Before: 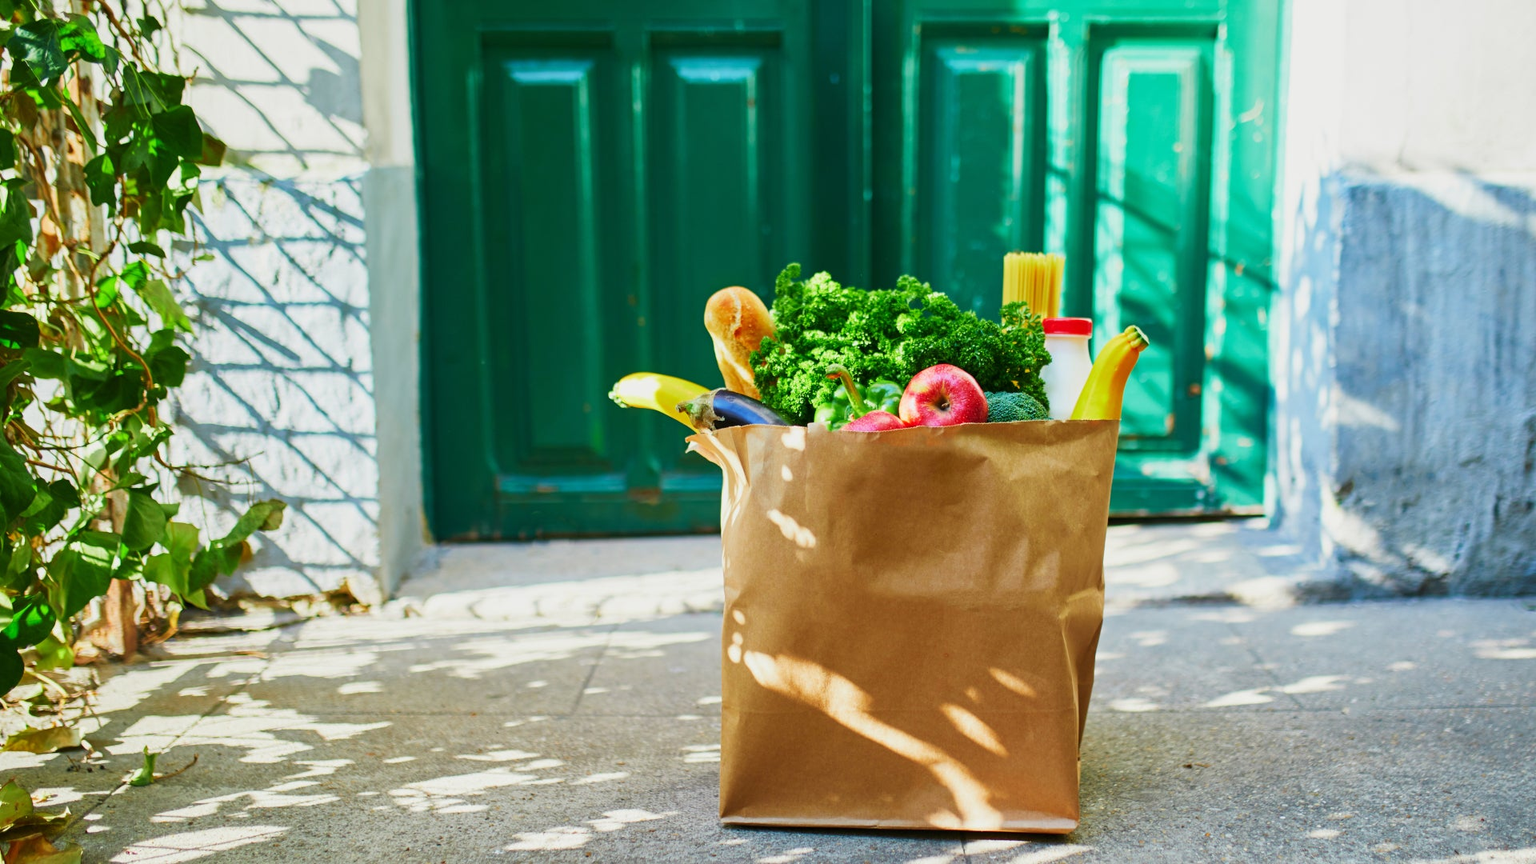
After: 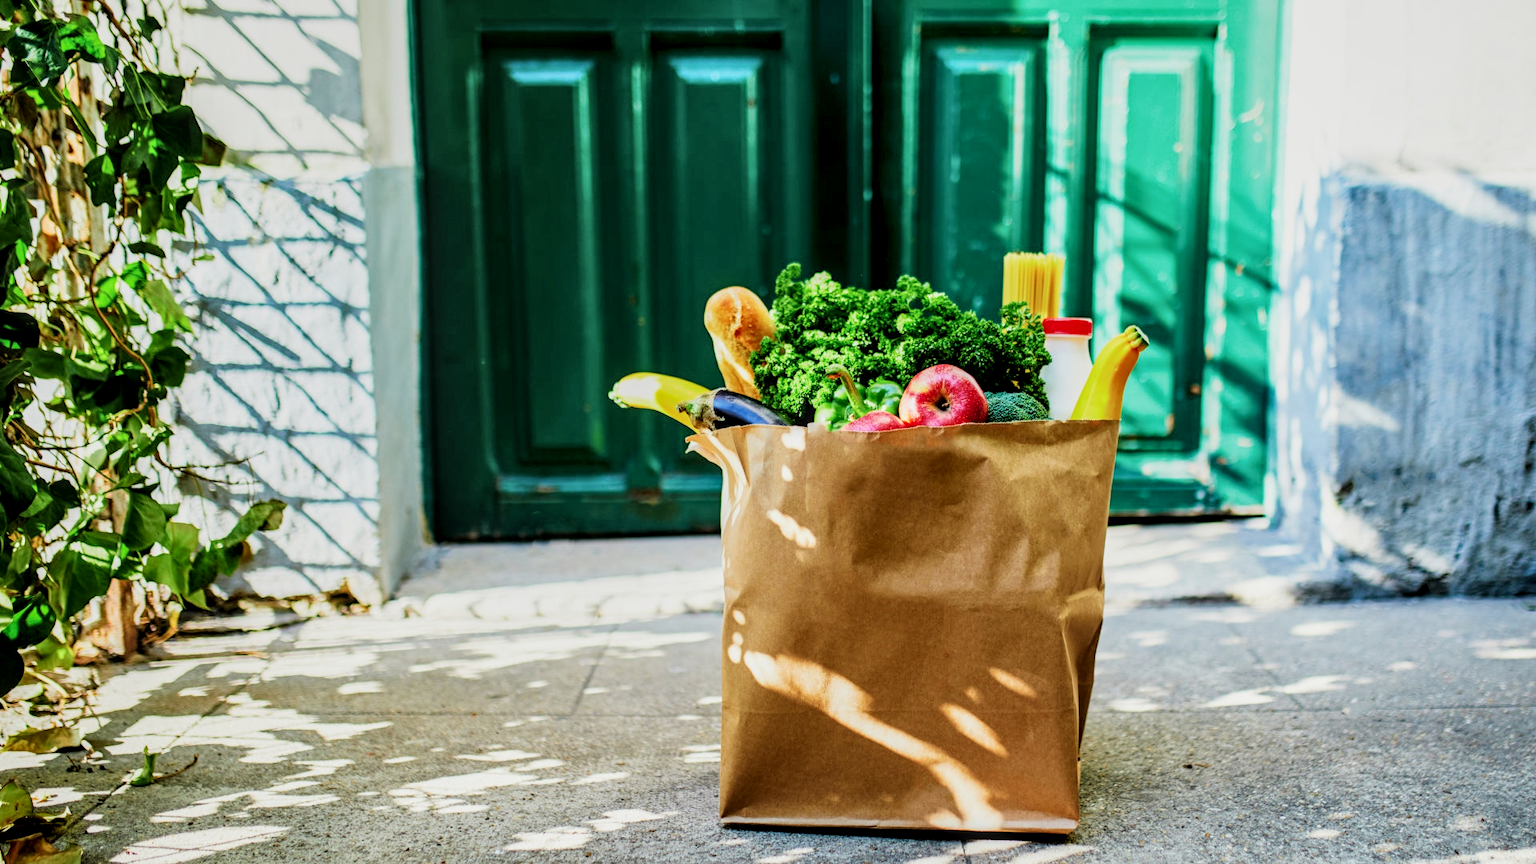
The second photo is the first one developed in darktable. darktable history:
filmic rgb: black relative exposure -5 EV, hardness 2.88, contrast 1.4, highlights saturation mix -20%
local contrast: detail 140%
